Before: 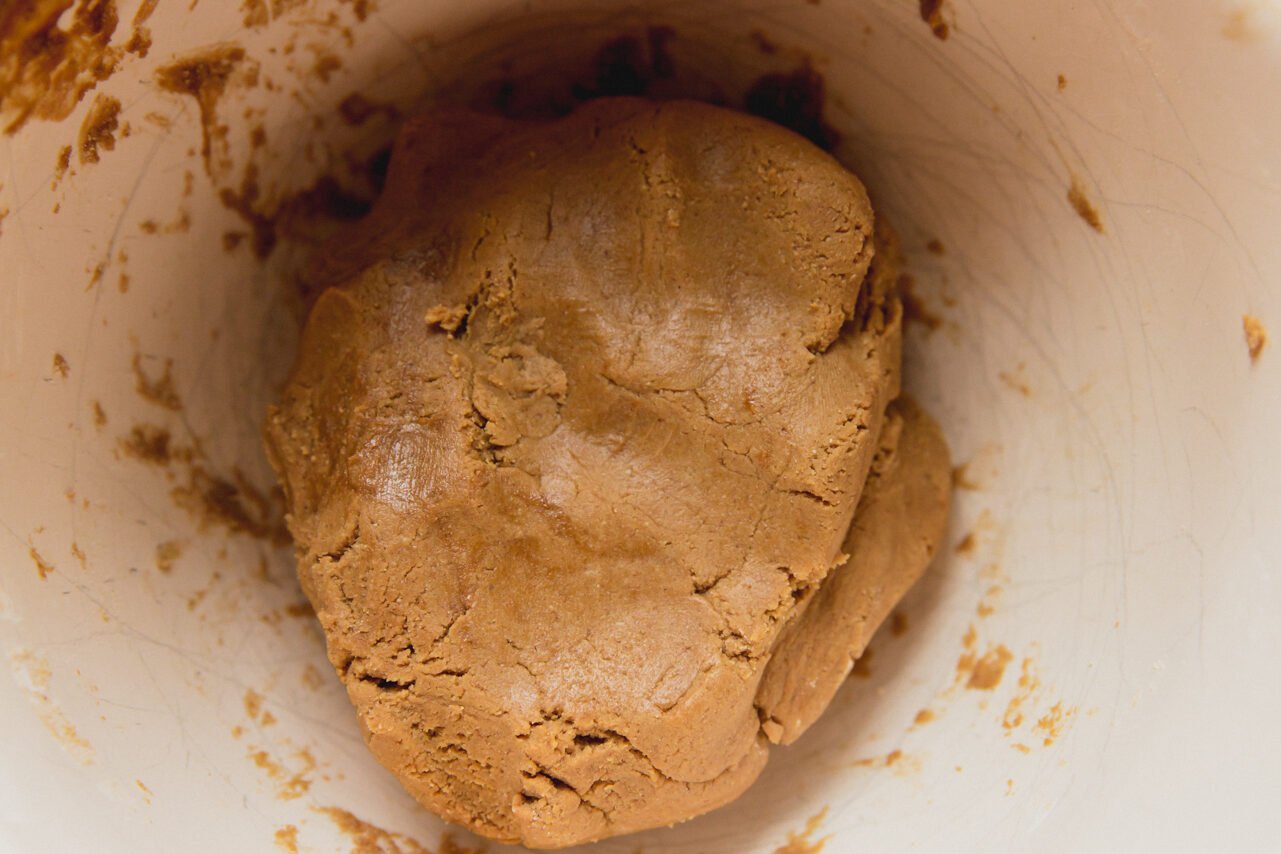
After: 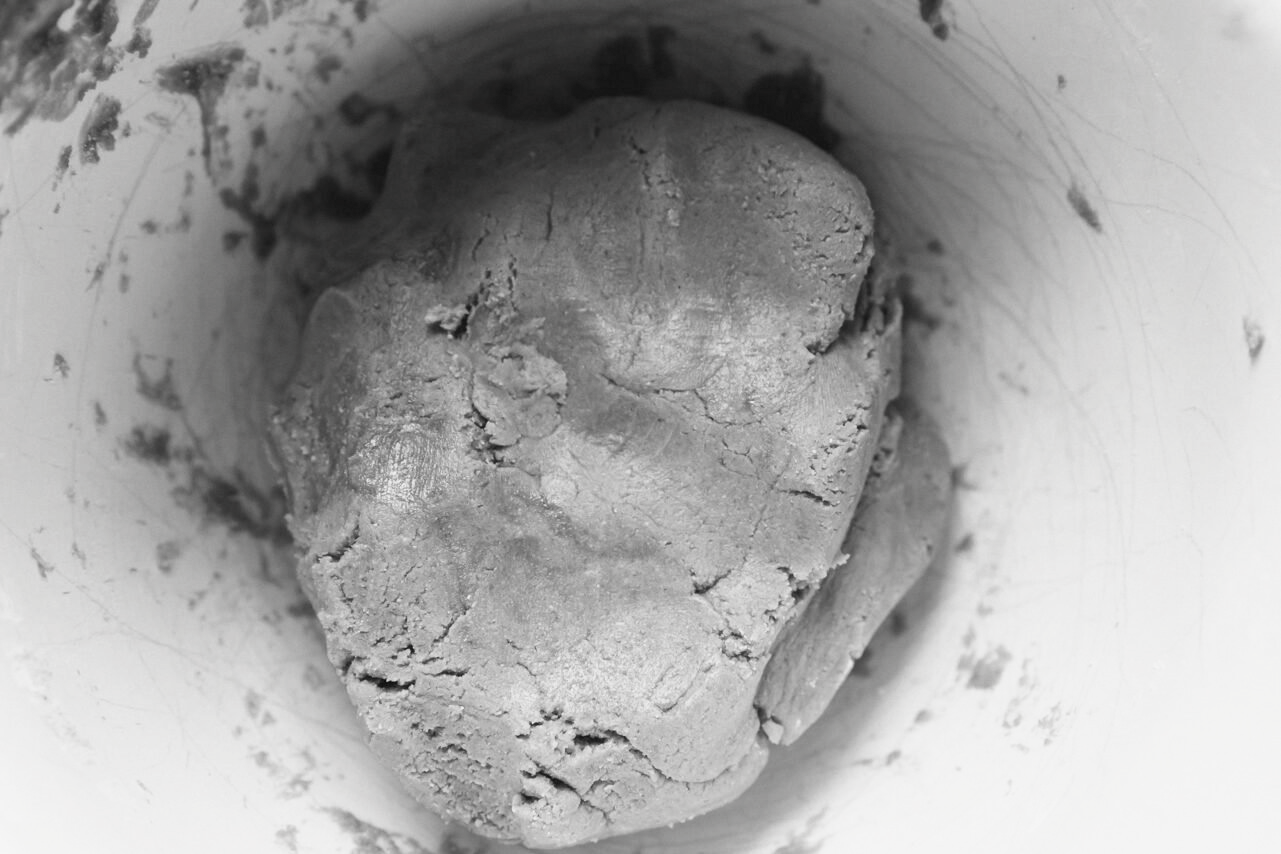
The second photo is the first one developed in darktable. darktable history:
contrast brightness saturation: saturation -0.994
base curve: curves: ch0 [(0, 0) (0.579, 0.807) (1, 1)]
